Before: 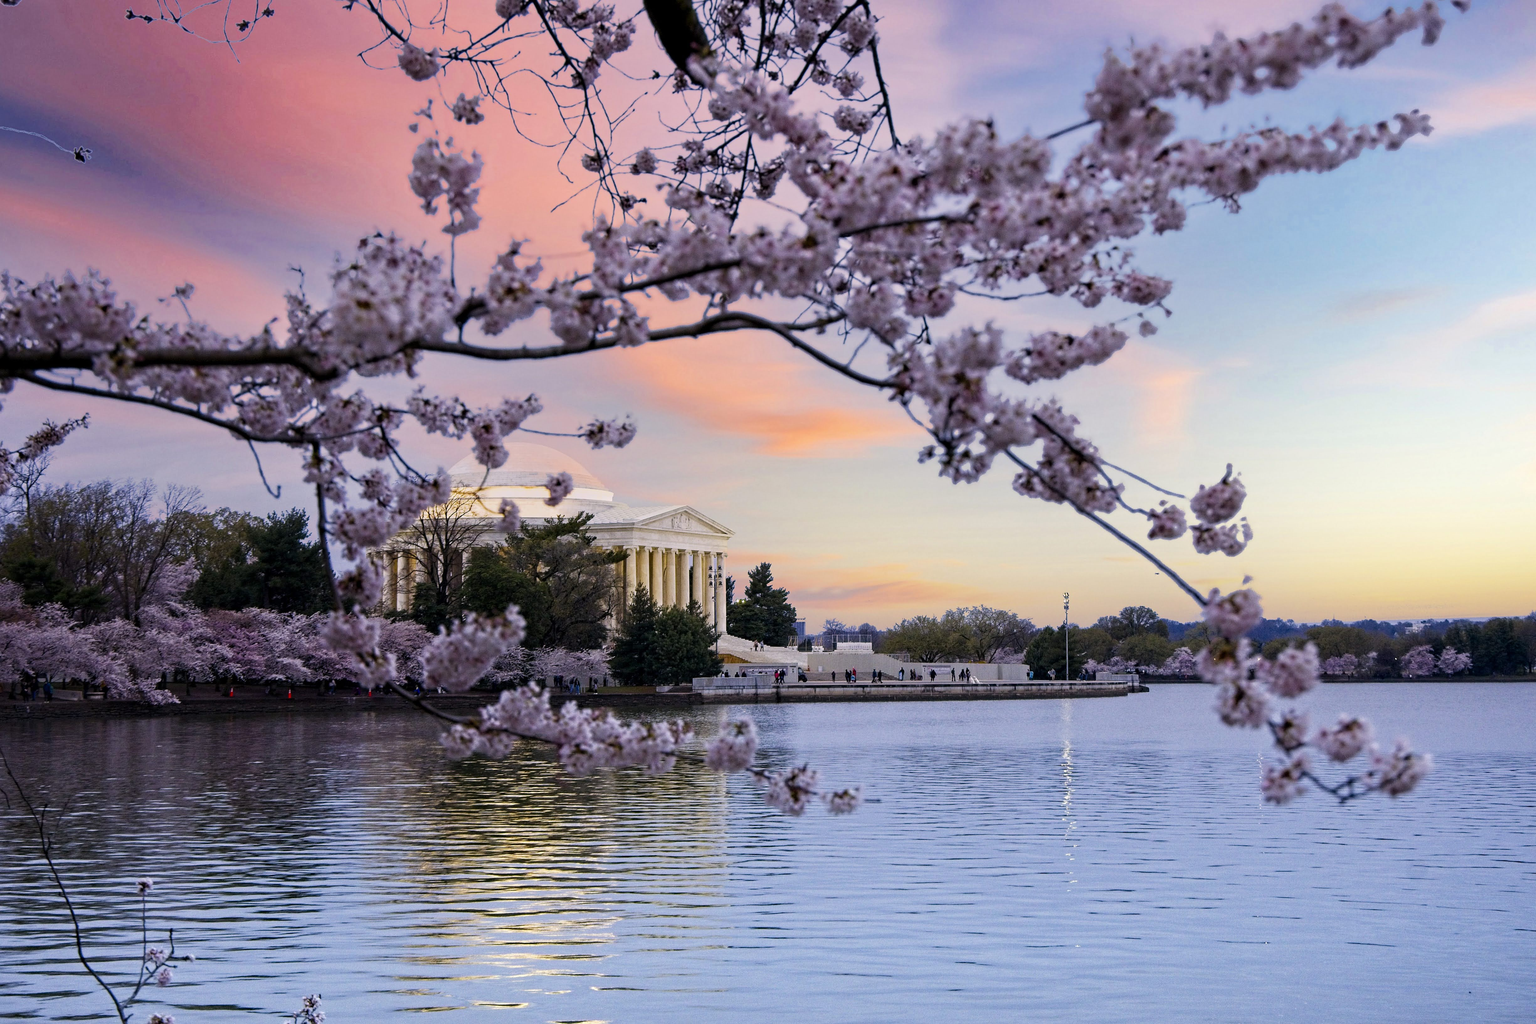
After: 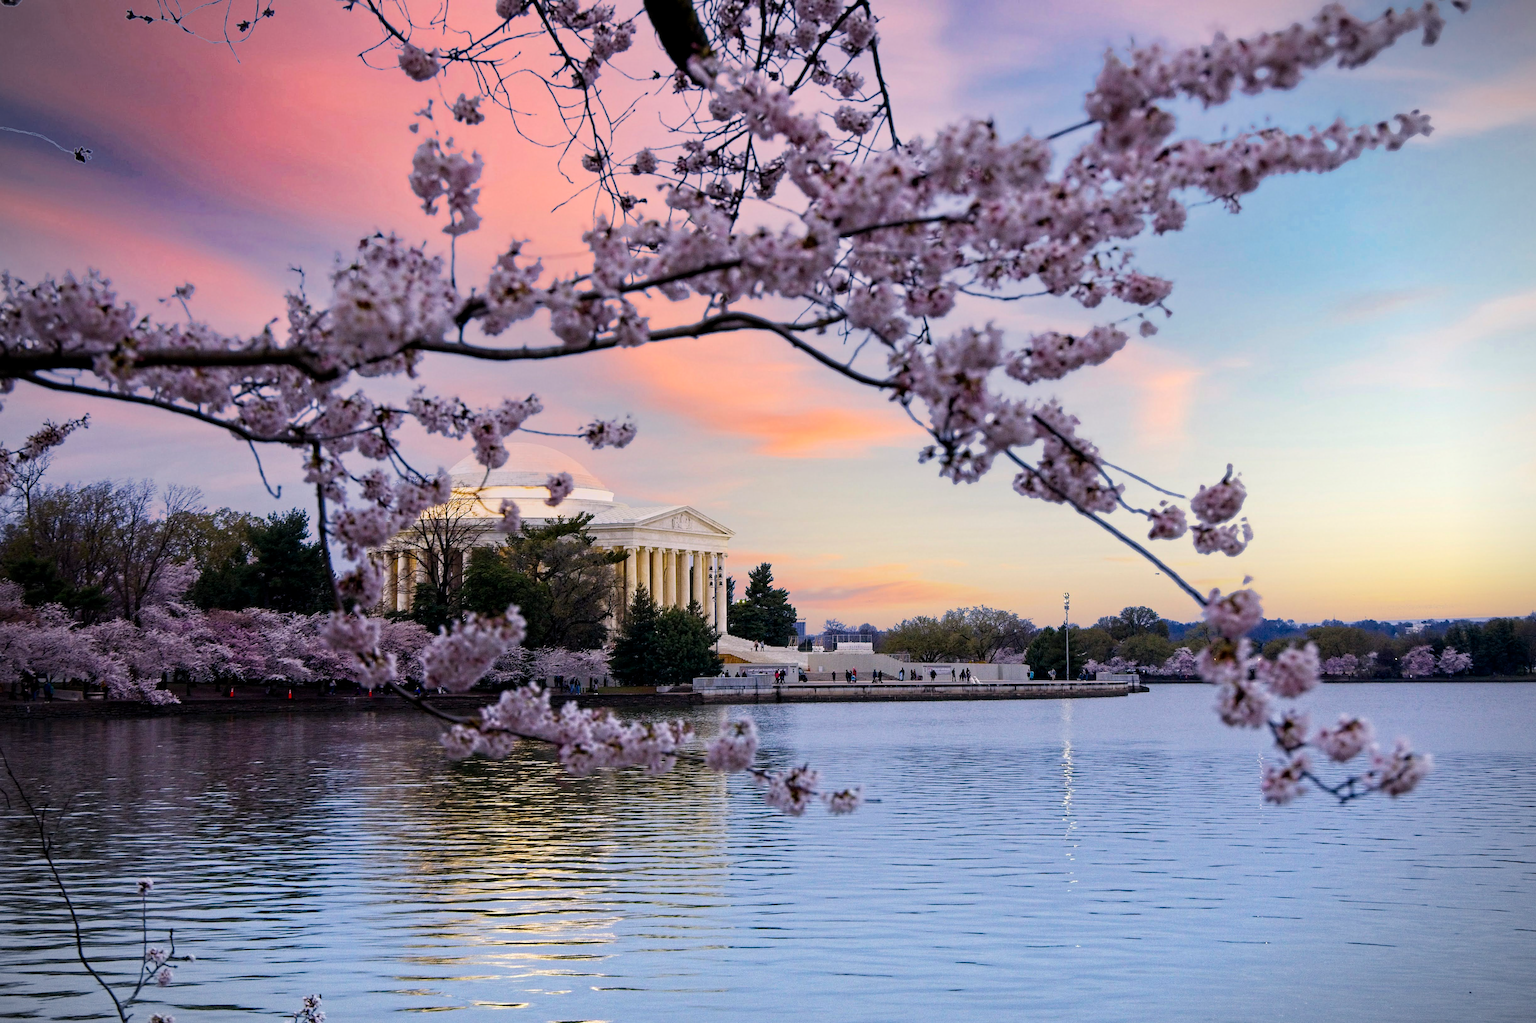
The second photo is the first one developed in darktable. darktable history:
vignetting: fall-off start 88.87%, fall-off radius 43.87%, width/height ratio 1.155
